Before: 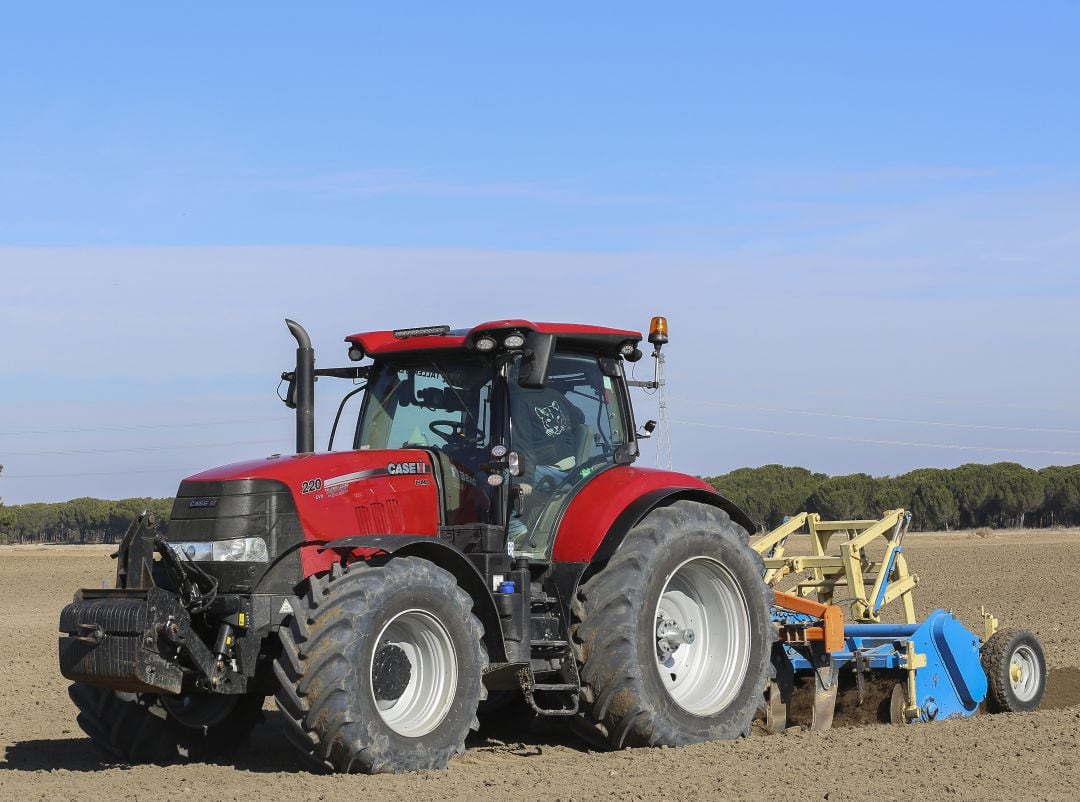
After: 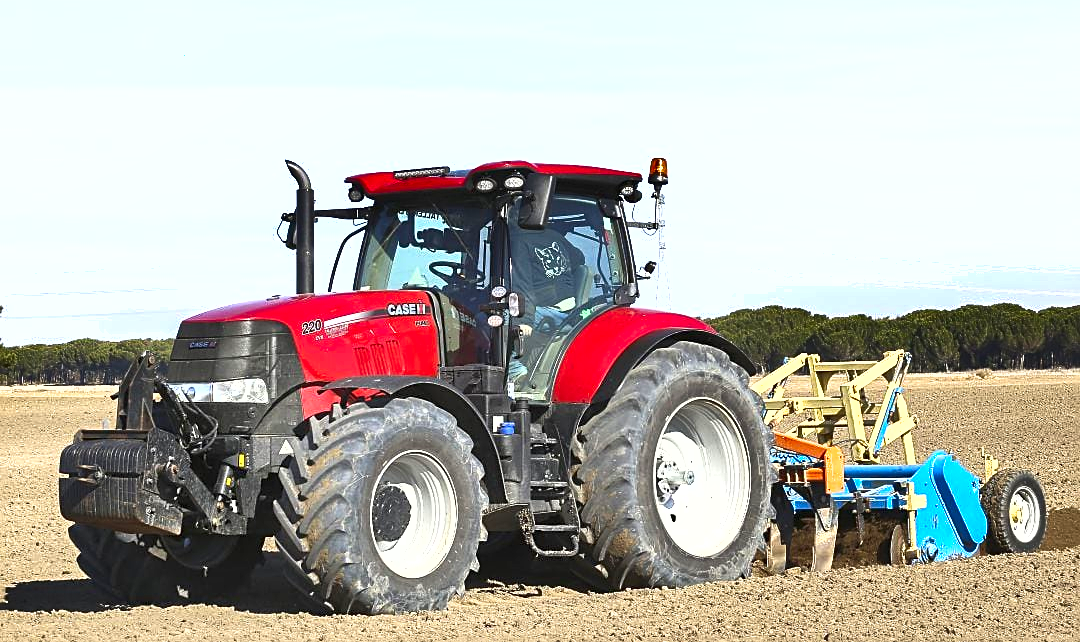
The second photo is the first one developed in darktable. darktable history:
crop and rotate: top 19.911%
shadows and highlights: radius 101.2, shadows 50.33, highlights -64.43, soften with gaussian
exposure: black level correction 0, exposure 1.199 EV, compensate highlight preservation false
sharpen: on, module defaults
contrast brightness saturation: saturation 0.1
